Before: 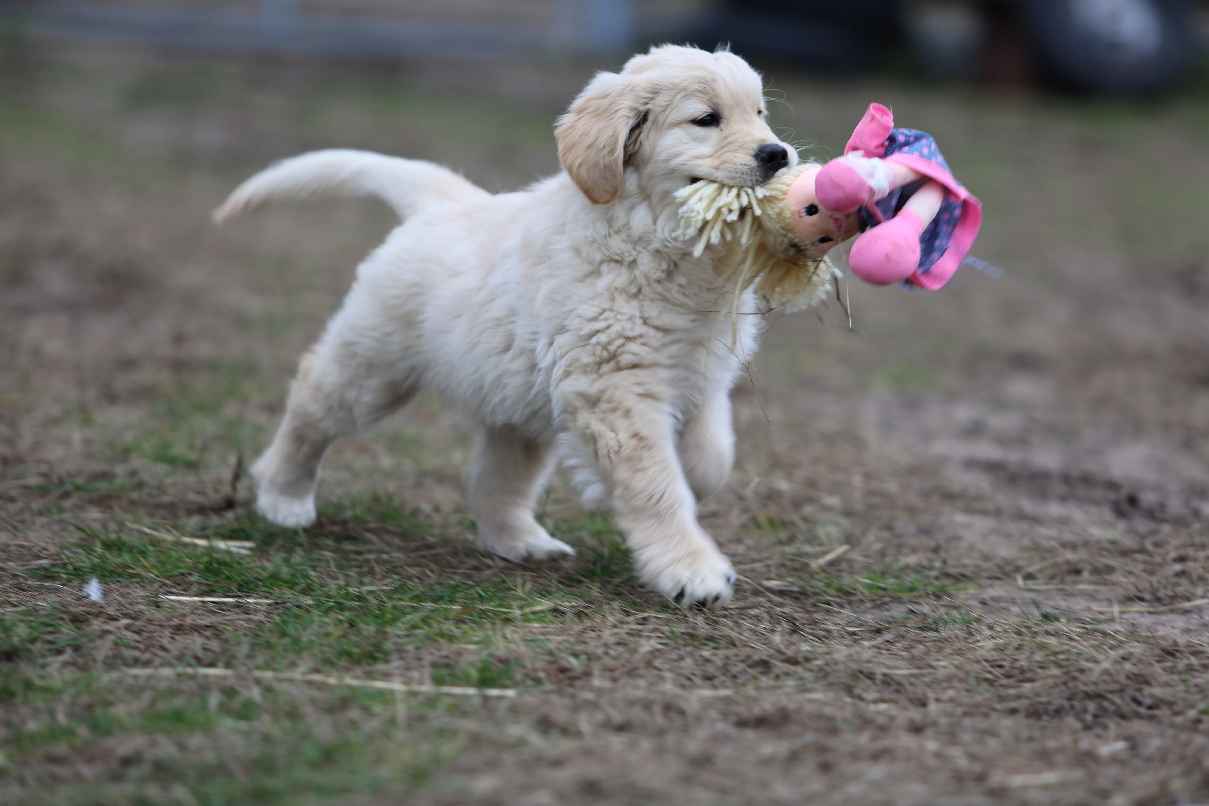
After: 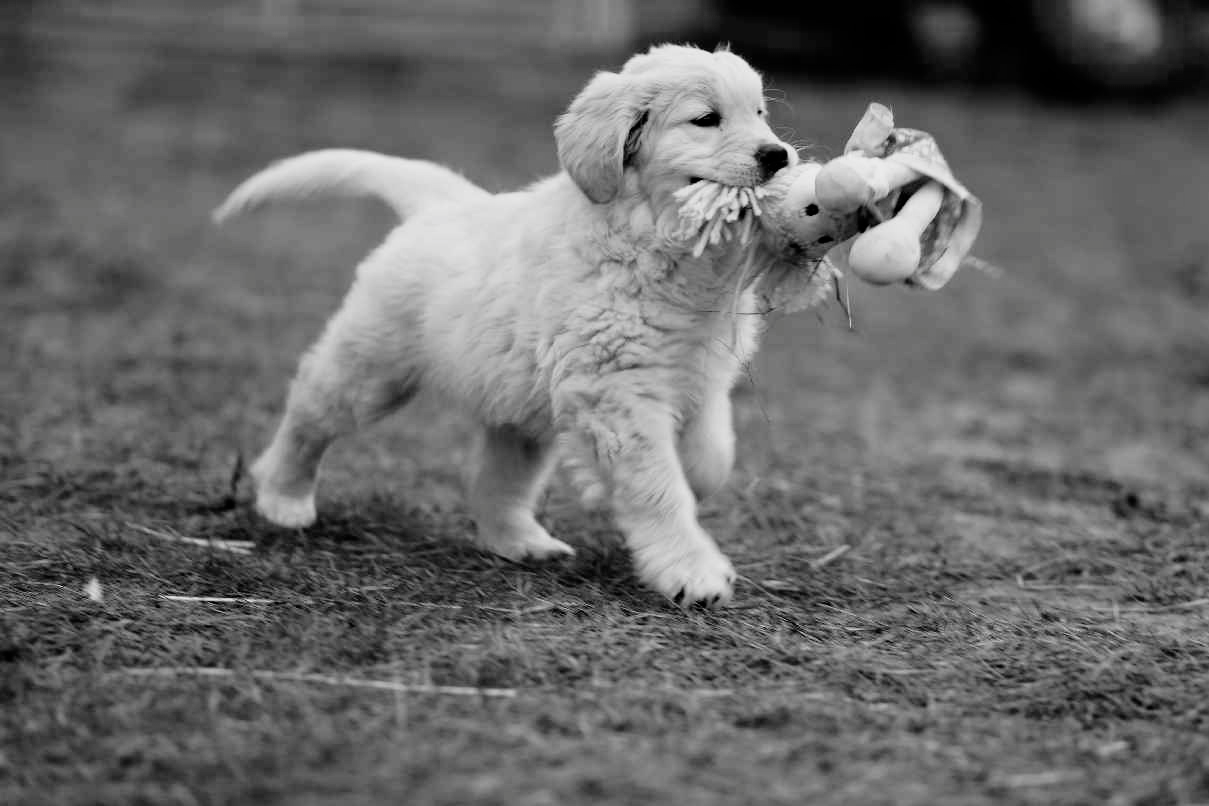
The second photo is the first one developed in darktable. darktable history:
filmic rgb: black relative exposure -5.13 EV, white relative exposure 3.18 EV, hardness 3.46, contrast 1.202, highlights saturation mix -49.93%, color science v4 (2020), iterations of high-quality reconstruction 0
